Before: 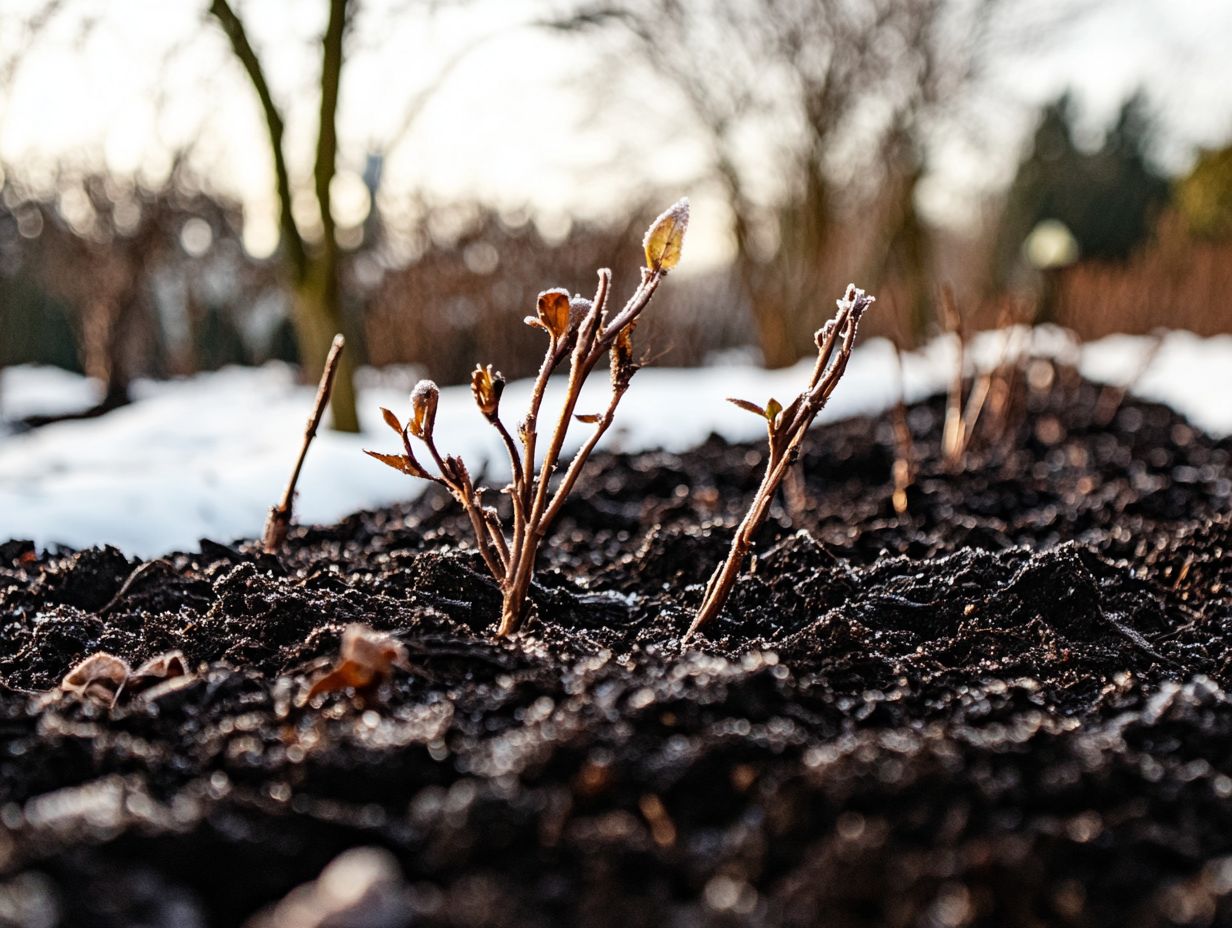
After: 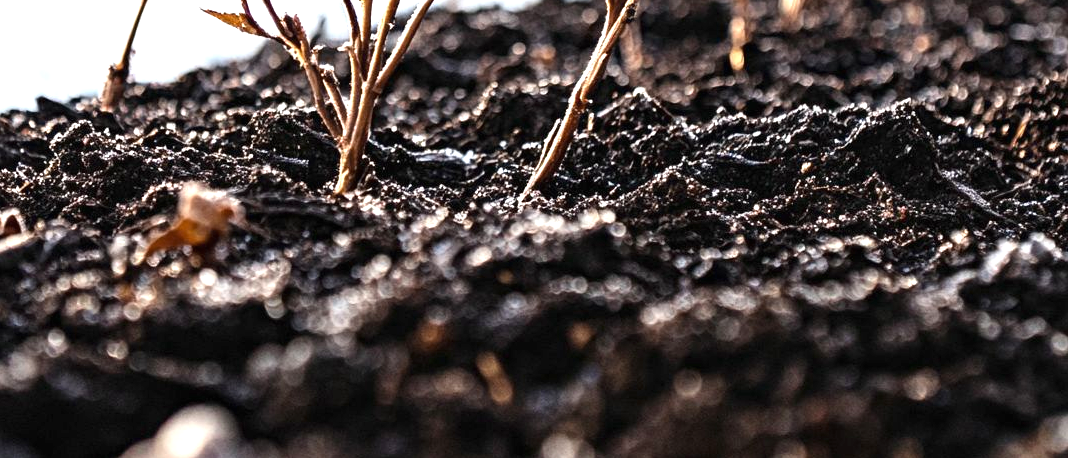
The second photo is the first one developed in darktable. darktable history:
exposure: black level correction 0, exposure 1 EV, compensate exposure bias true, compensate highlight preservation false
crop and rotate: left 13.283%, top 47.657%, bottom 2.958%
color zones: curves: ch1 [(0.113, 0.438) (0.75, 0.5)]; ch2 [(0.12, 0.526) (0.75, 0.5)]
